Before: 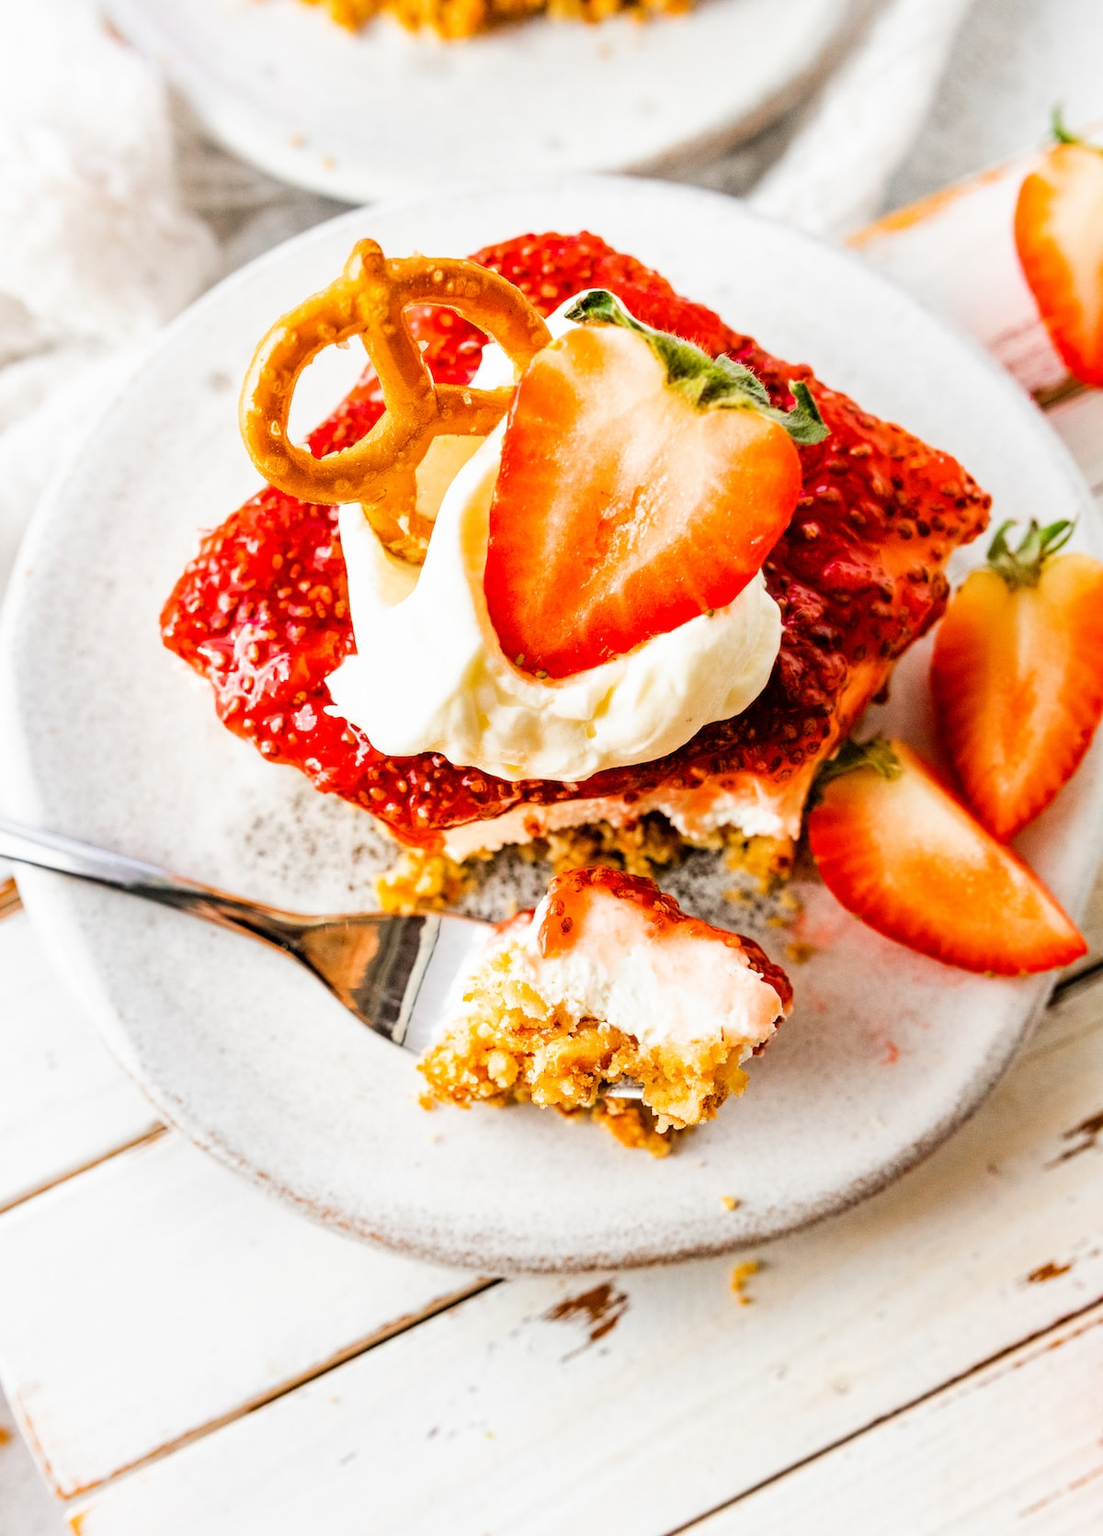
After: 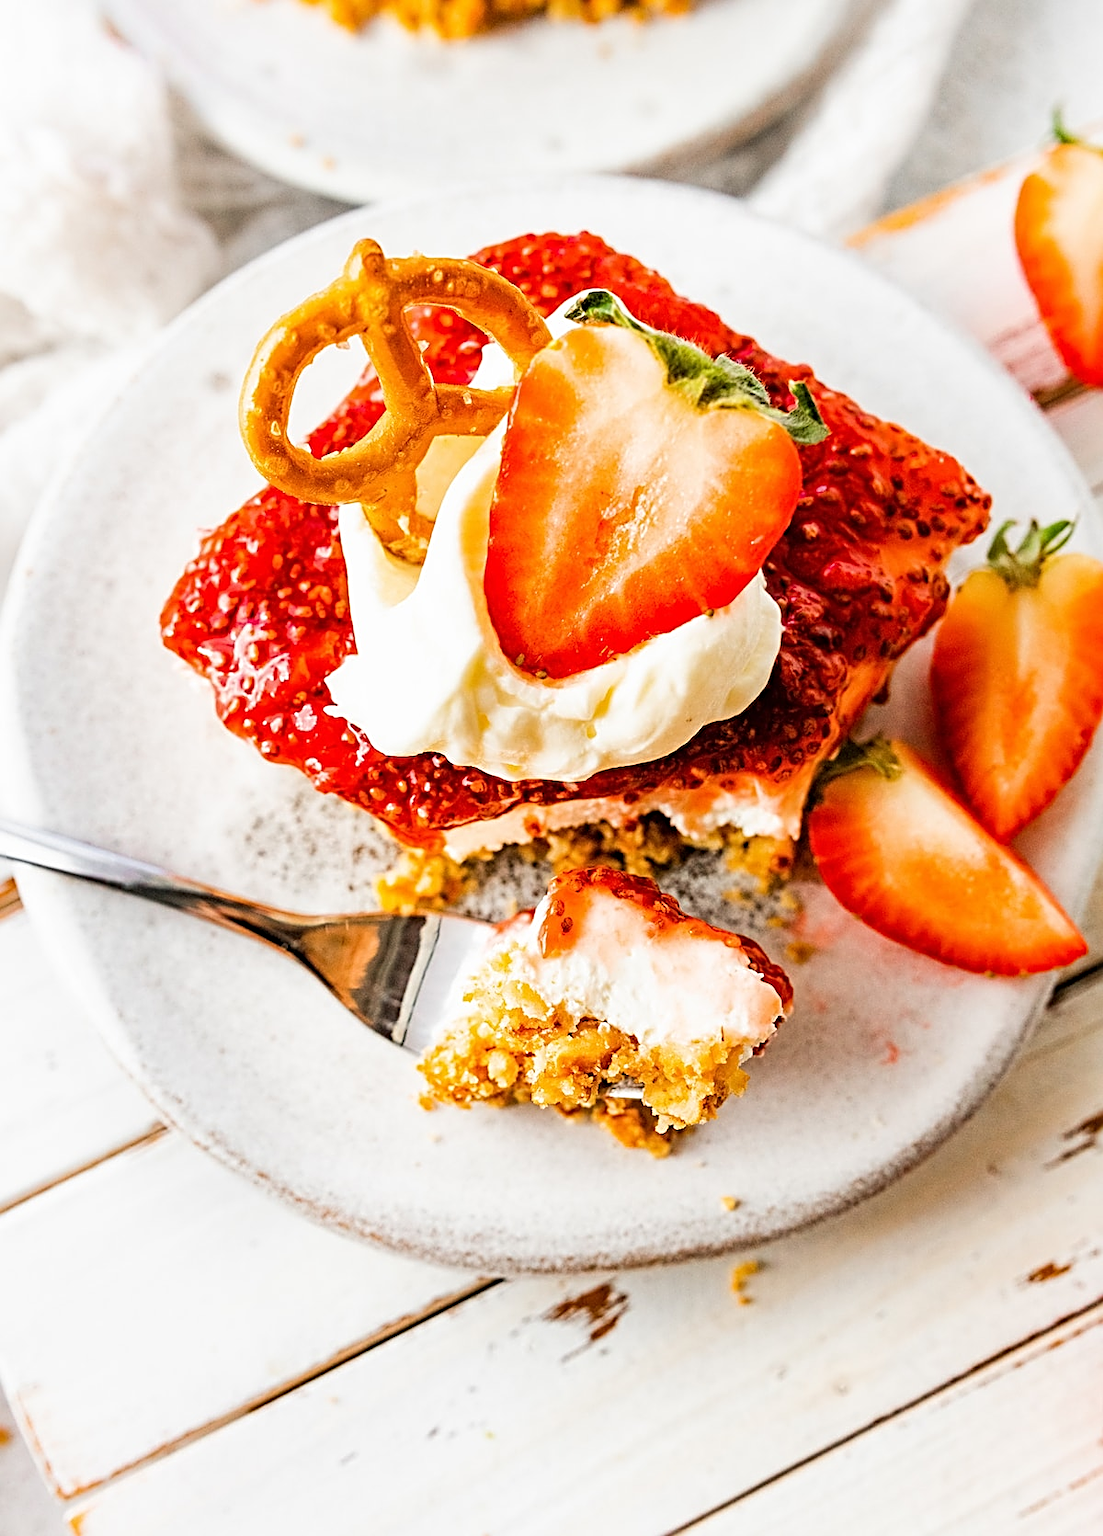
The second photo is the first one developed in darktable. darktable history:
sharpen: radius 2.593, amount 0.681
